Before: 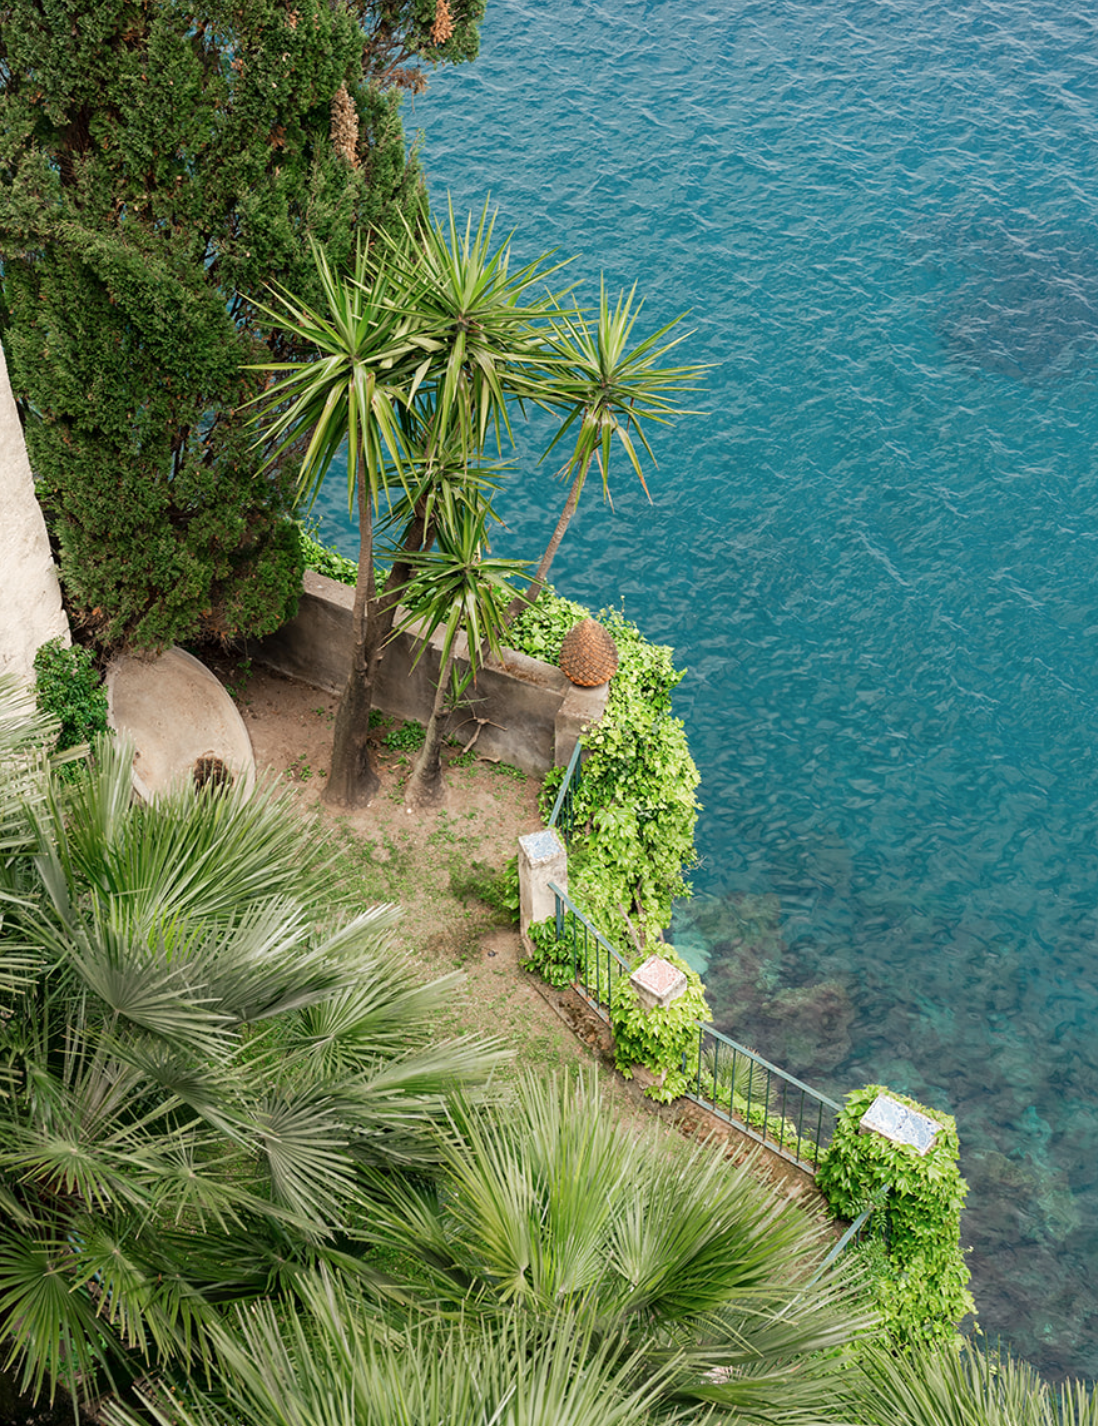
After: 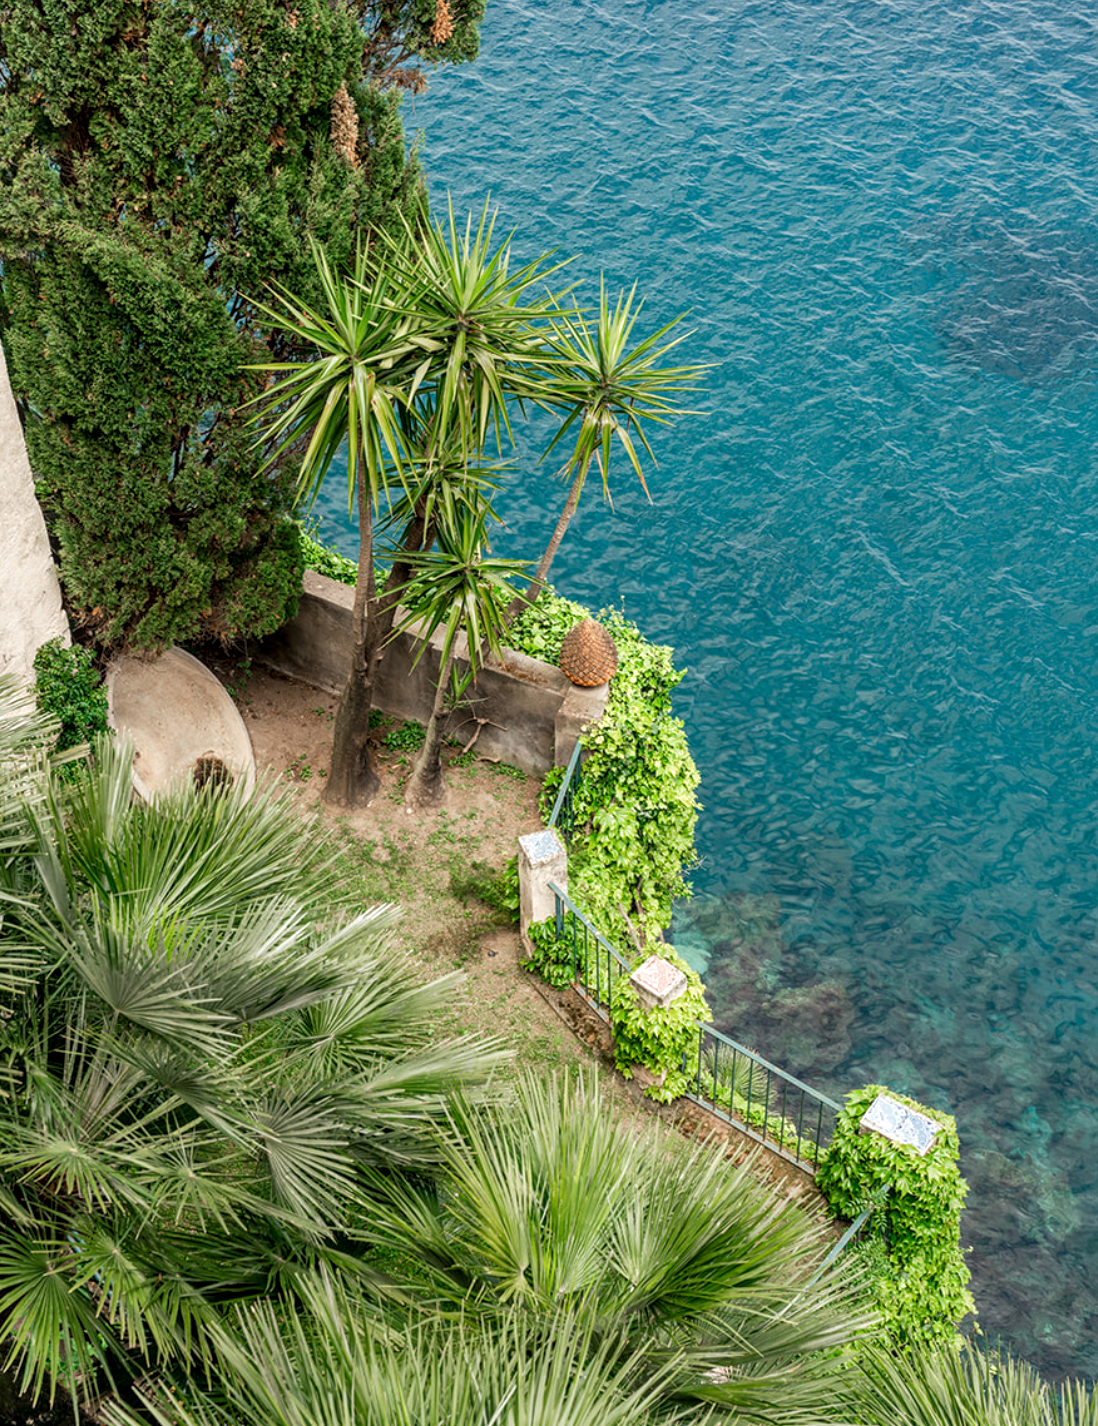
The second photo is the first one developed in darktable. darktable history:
local contrast: detail 130%
shadows and highlights: soften with gaussian
